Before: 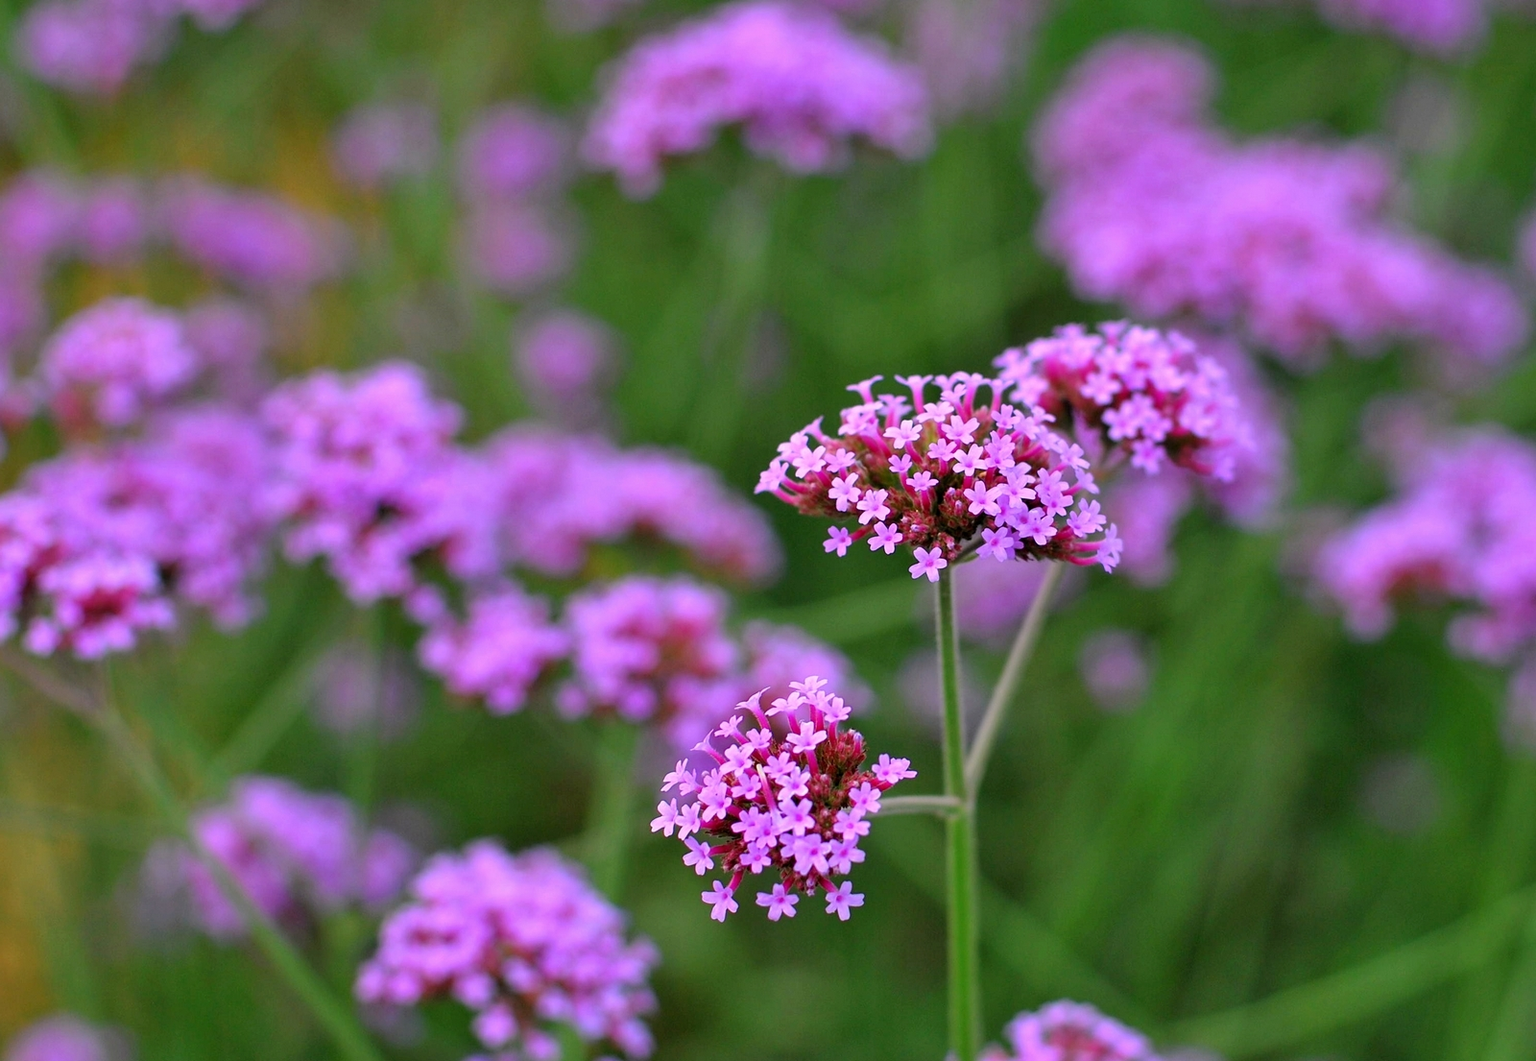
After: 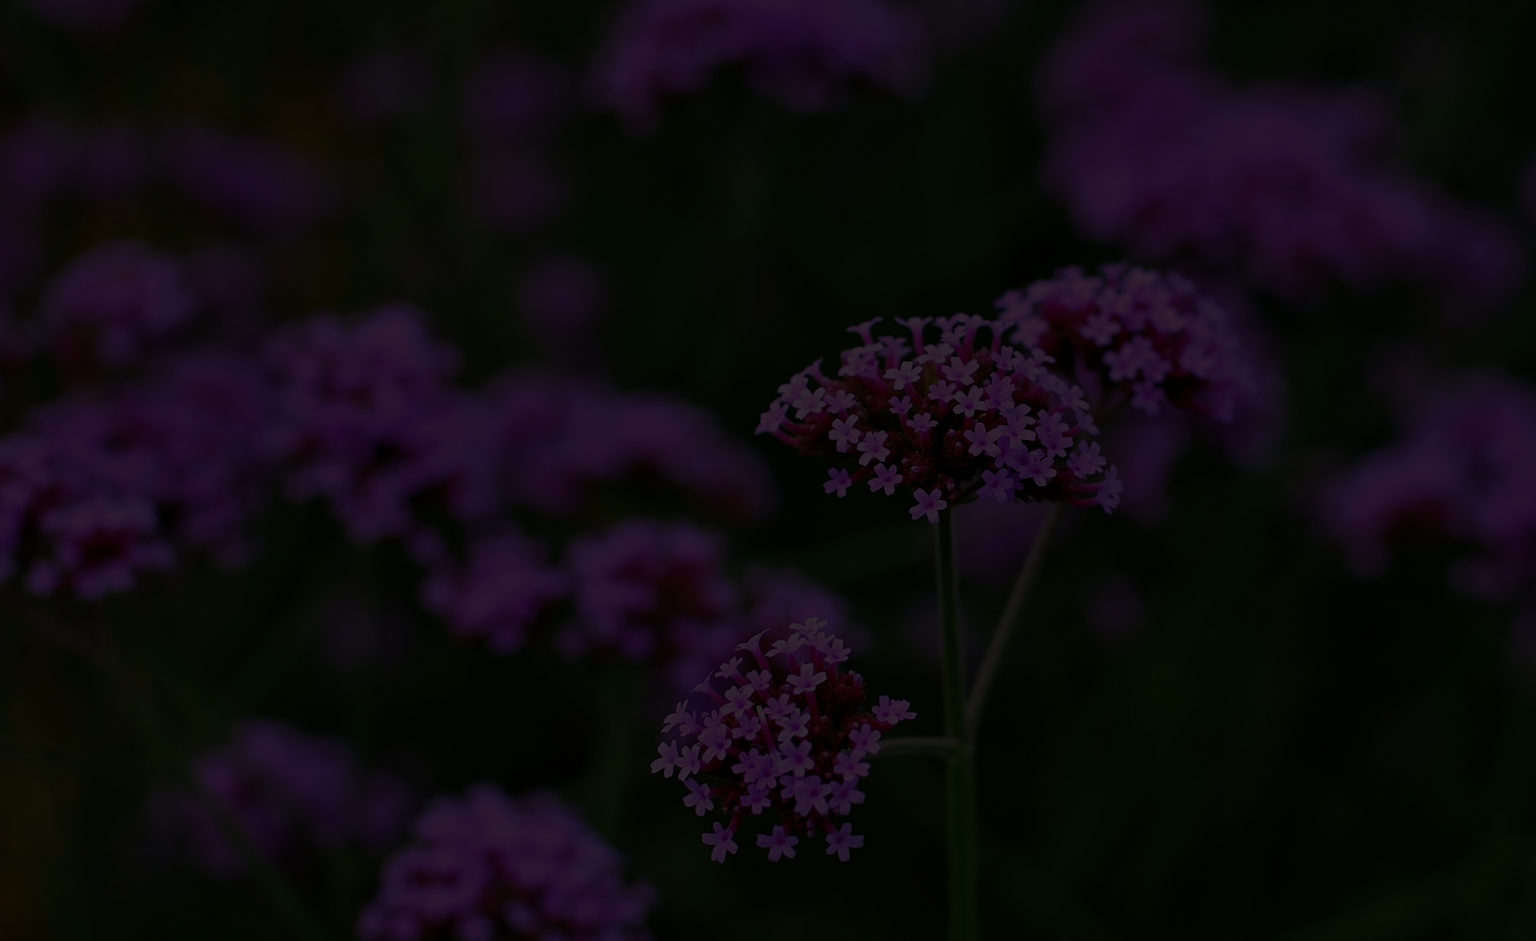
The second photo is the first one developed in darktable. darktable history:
exposure: black level correction 0, exposure 0.5 EV, compensate exposure bias true, compensate highlight preservation false
crop and rotate: top 5.609%, bottom 5.609%
tone equalizer: -8 EV -0.75 EV, -7 EV -0.7 EV, -6 EV -0.6 EV, -5 EV -0.4 EV, -3 EV 0.4 EV, -2 EV 0.6 EV, -1 EV 0.7 EV, +0 EV 0.75 EV, edges refinement/feathering 500, mask exposure compensation -1.57 EV, preserve details no
